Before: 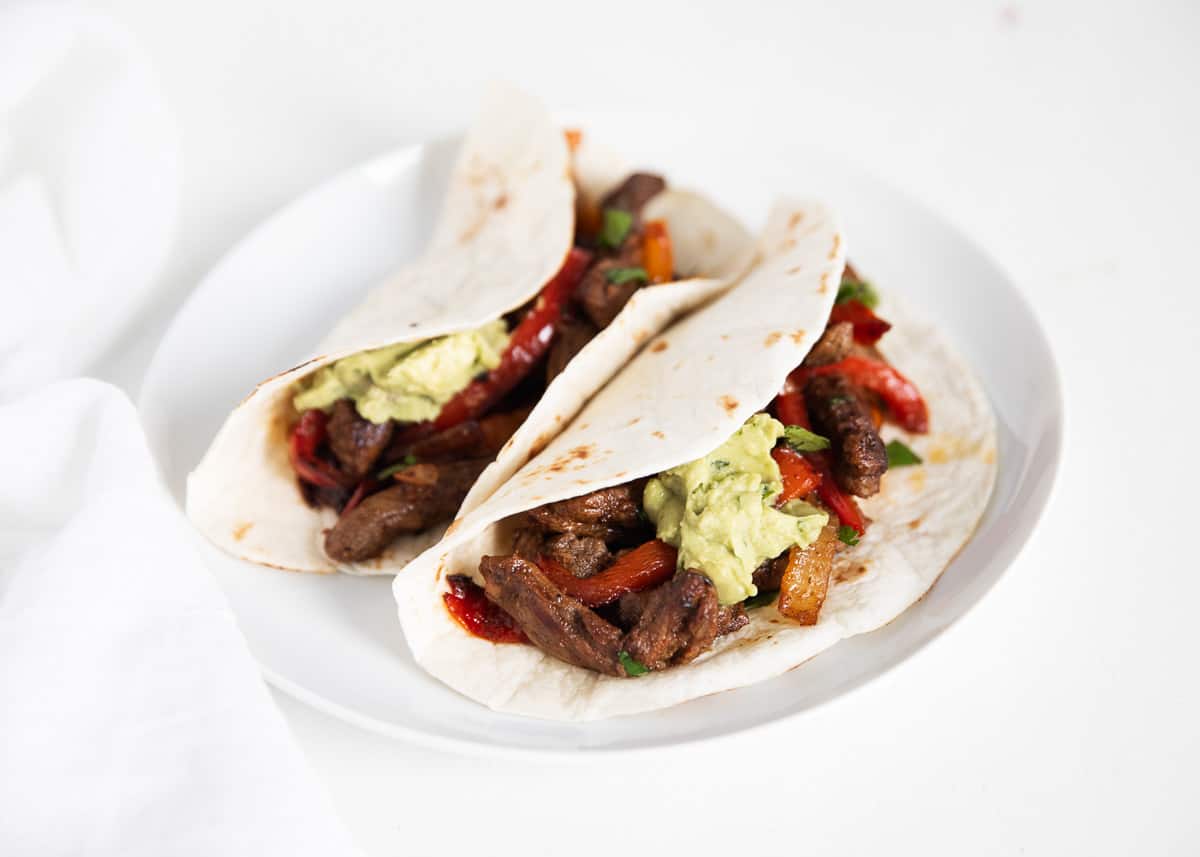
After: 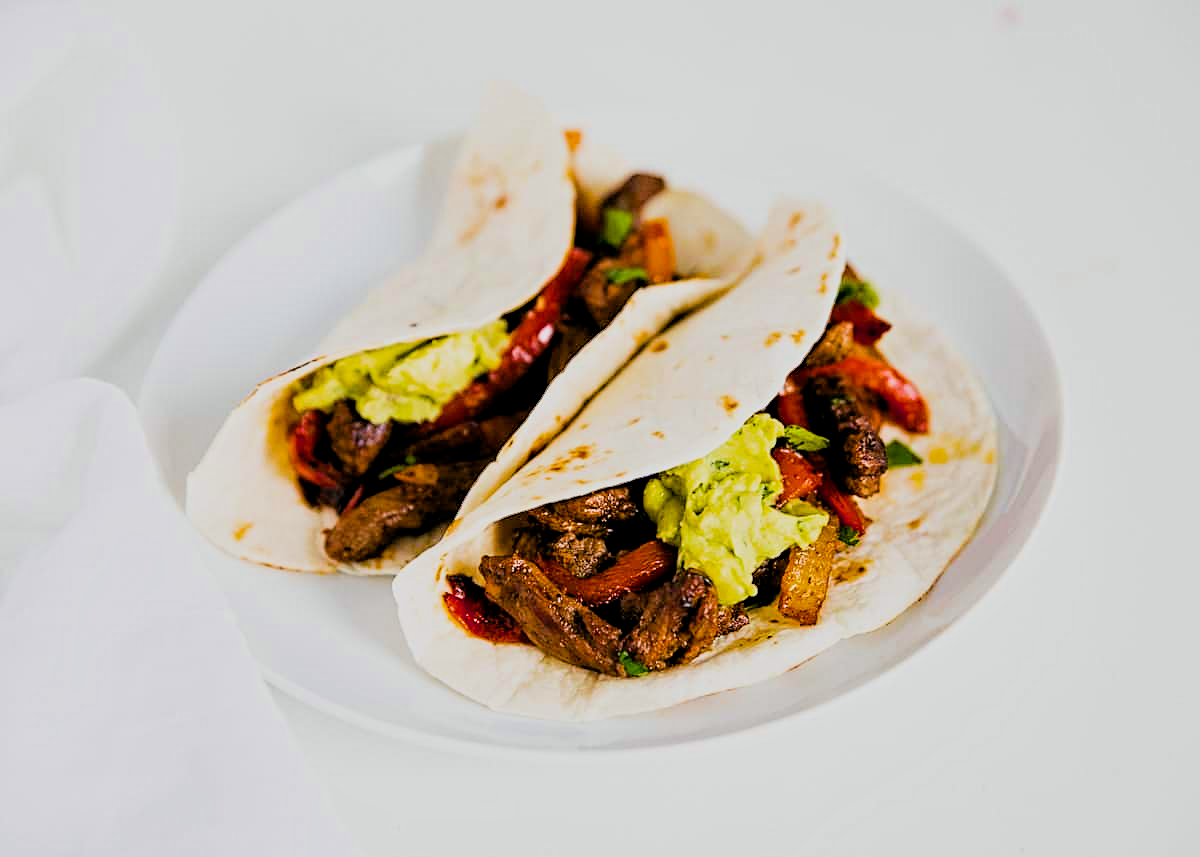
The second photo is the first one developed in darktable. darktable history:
sharpen: amount 0.213
color balance rgb: global offset › luminance -0.341%, global offset › chroma 0.115%, global offset › hue 165.36°, linear chroma grading › global chroma 25.491%, perceptual saturation grading › global saturation 25.695%, global vibrance 34.674%
filmic rgb: middle gray luminance 29.08%, black relative exposure -10.26 EV, white relative exposure 5.49 EV, target black luminance 0%, hardness 3.96, latitude 2.24%, contrast 1.13, highlights saturation mix 3.57%, shadows ↔ highlights balance 15.13%
contrast equalizer: y [[0.502, 0.517, 0.543, 0.576, 0.611, 0.631], [0.5 ×6], [0.5 ×6], [0 ×6], [0 ×6]]
